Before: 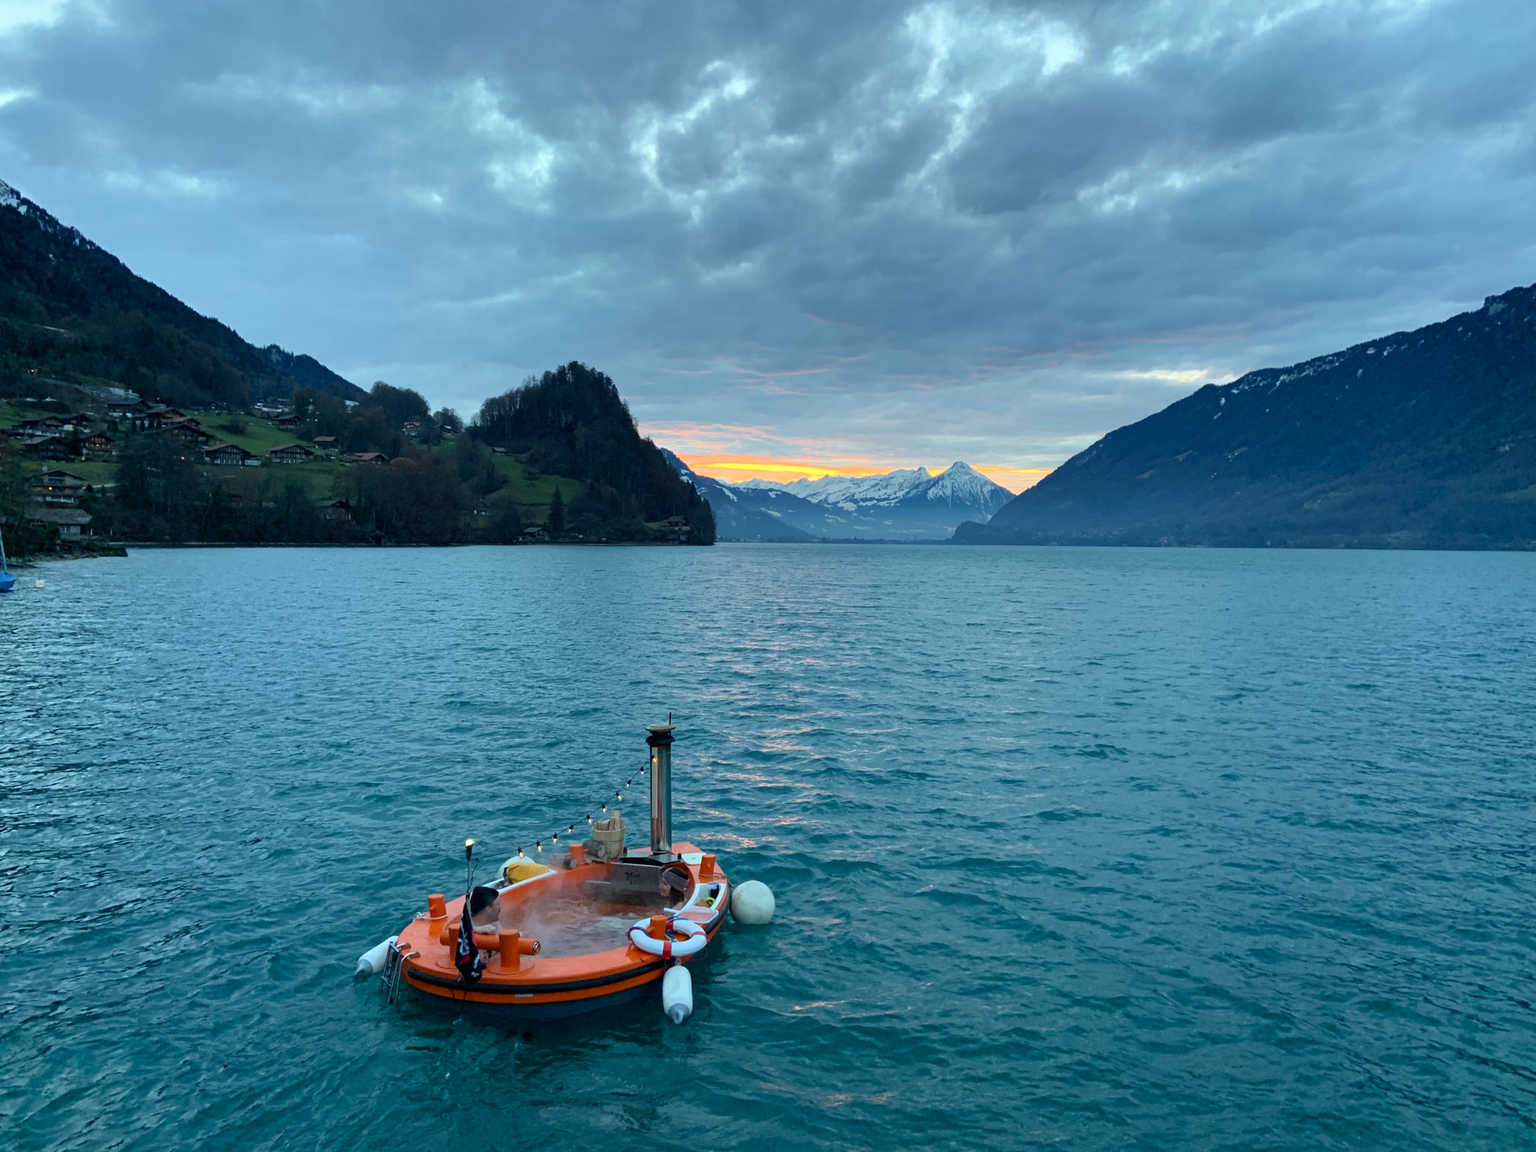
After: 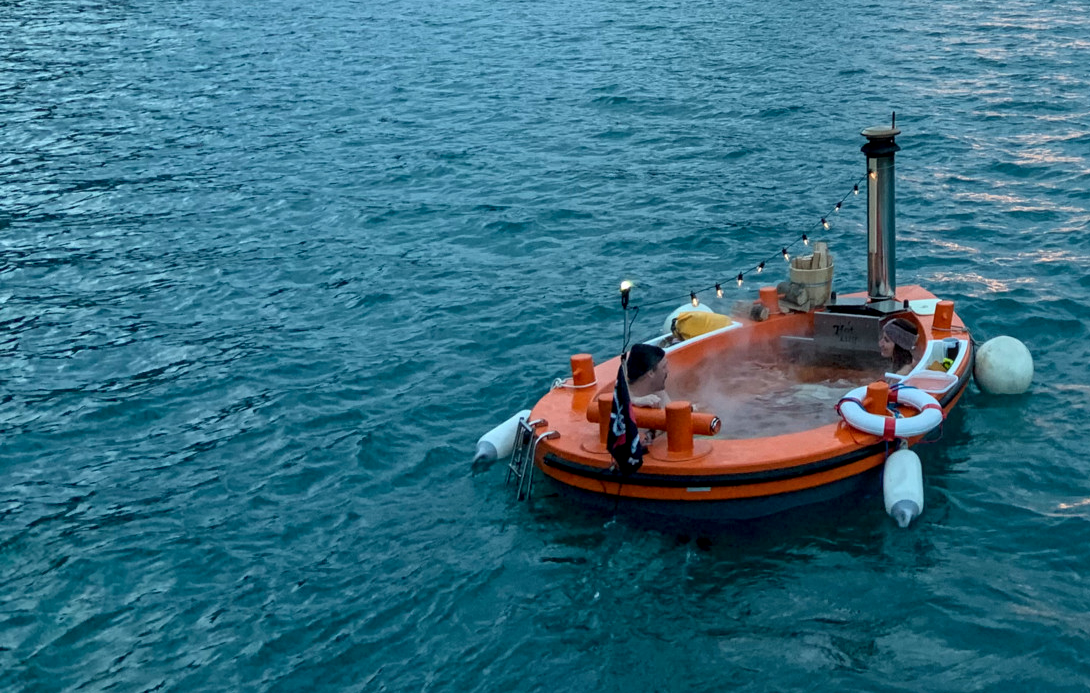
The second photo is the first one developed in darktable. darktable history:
tone equalizer: on, module defaults
local contrast: on, module defaults
crop and rotate: top 54.622%, right 46.743%, bottom 0.203%
